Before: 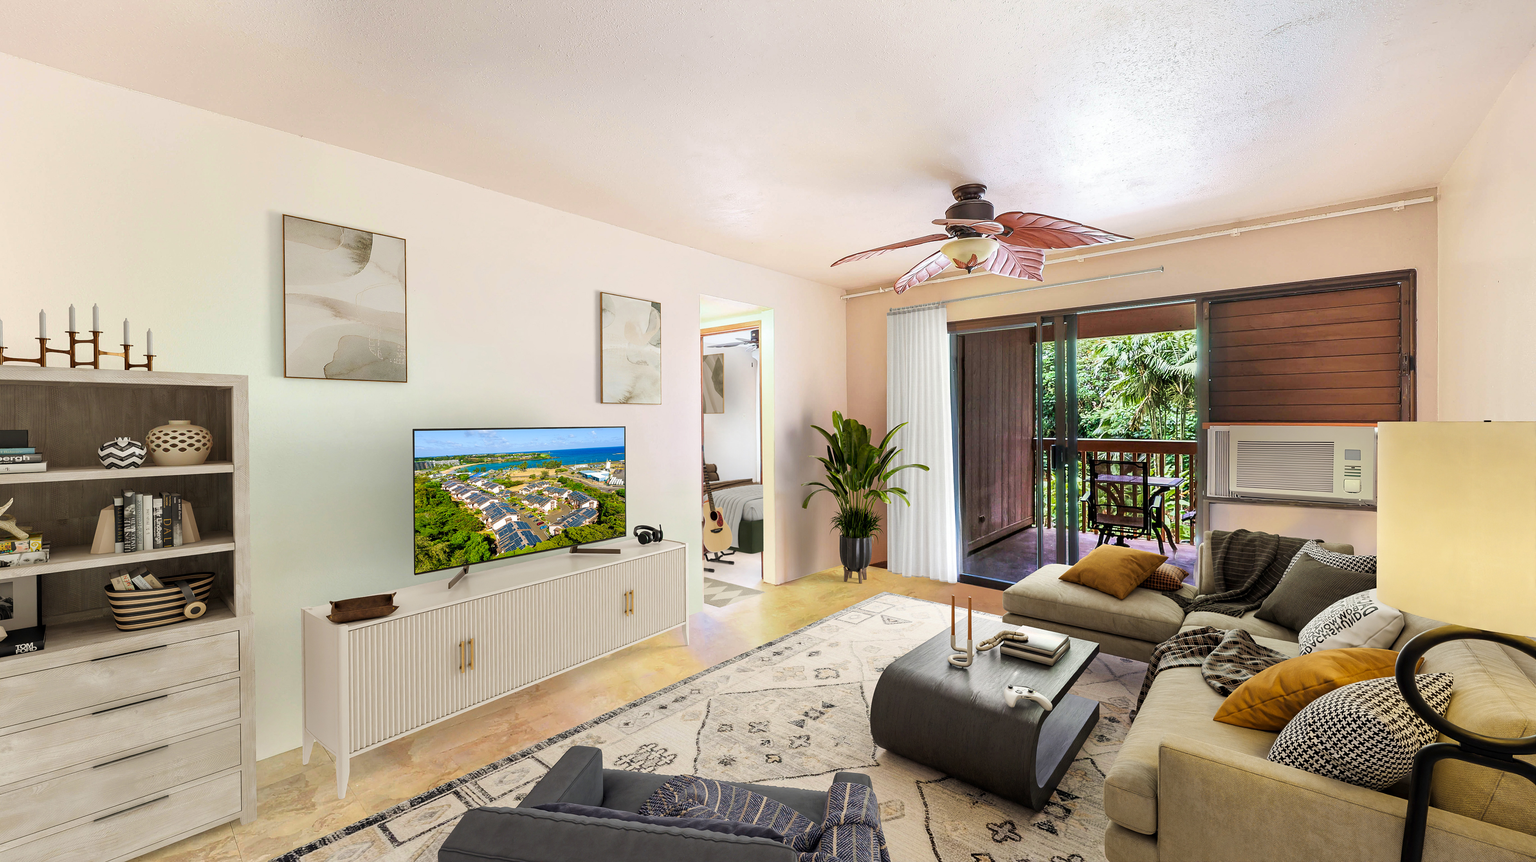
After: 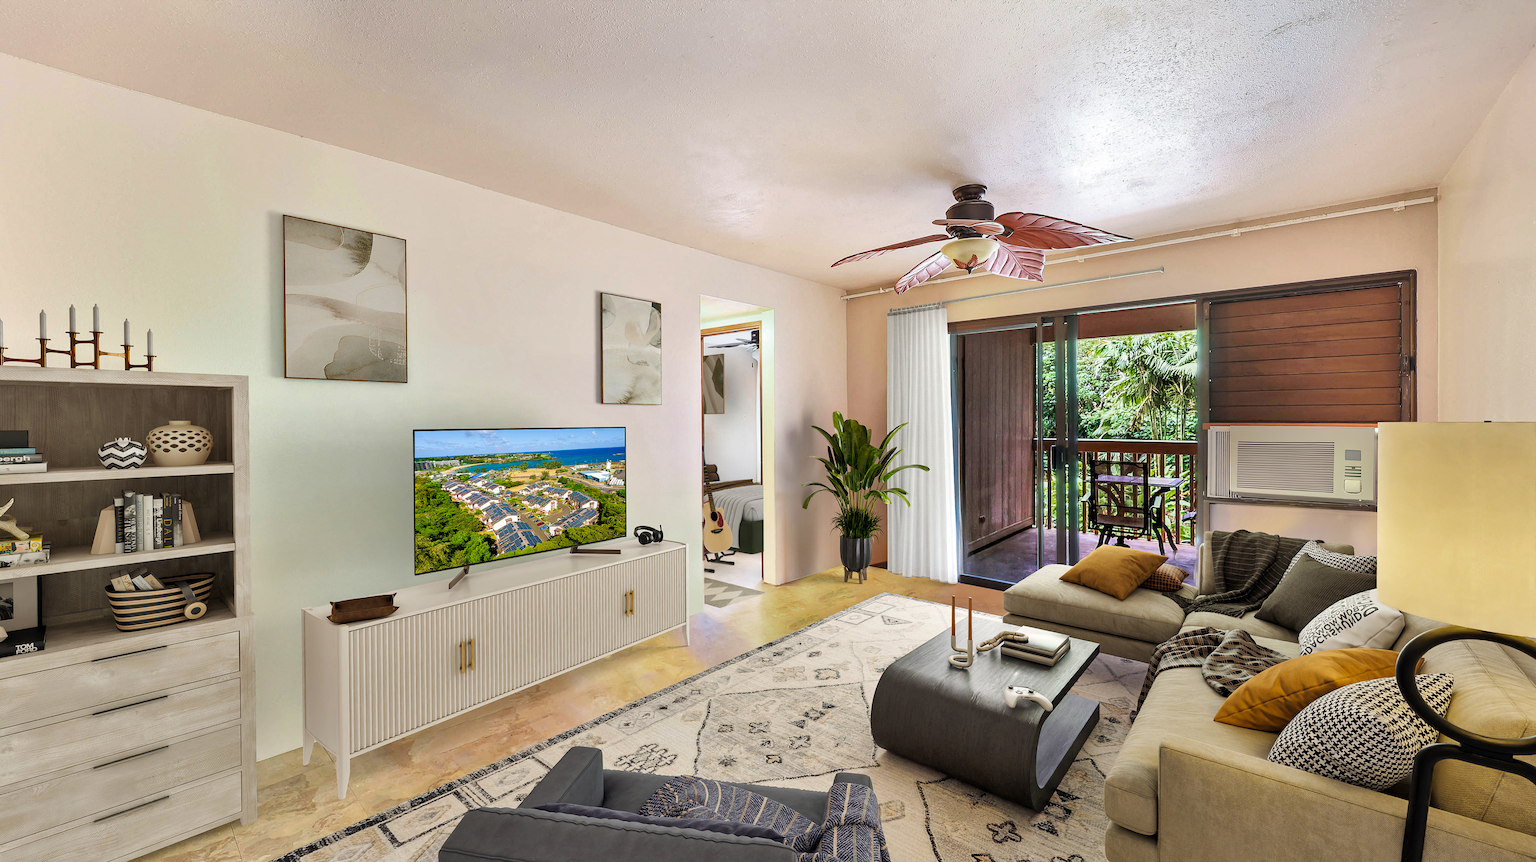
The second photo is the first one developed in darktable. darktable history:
tone equalizer: on, module defaults
shadows and highlights: low approximation 0.01, soften with gaussian
